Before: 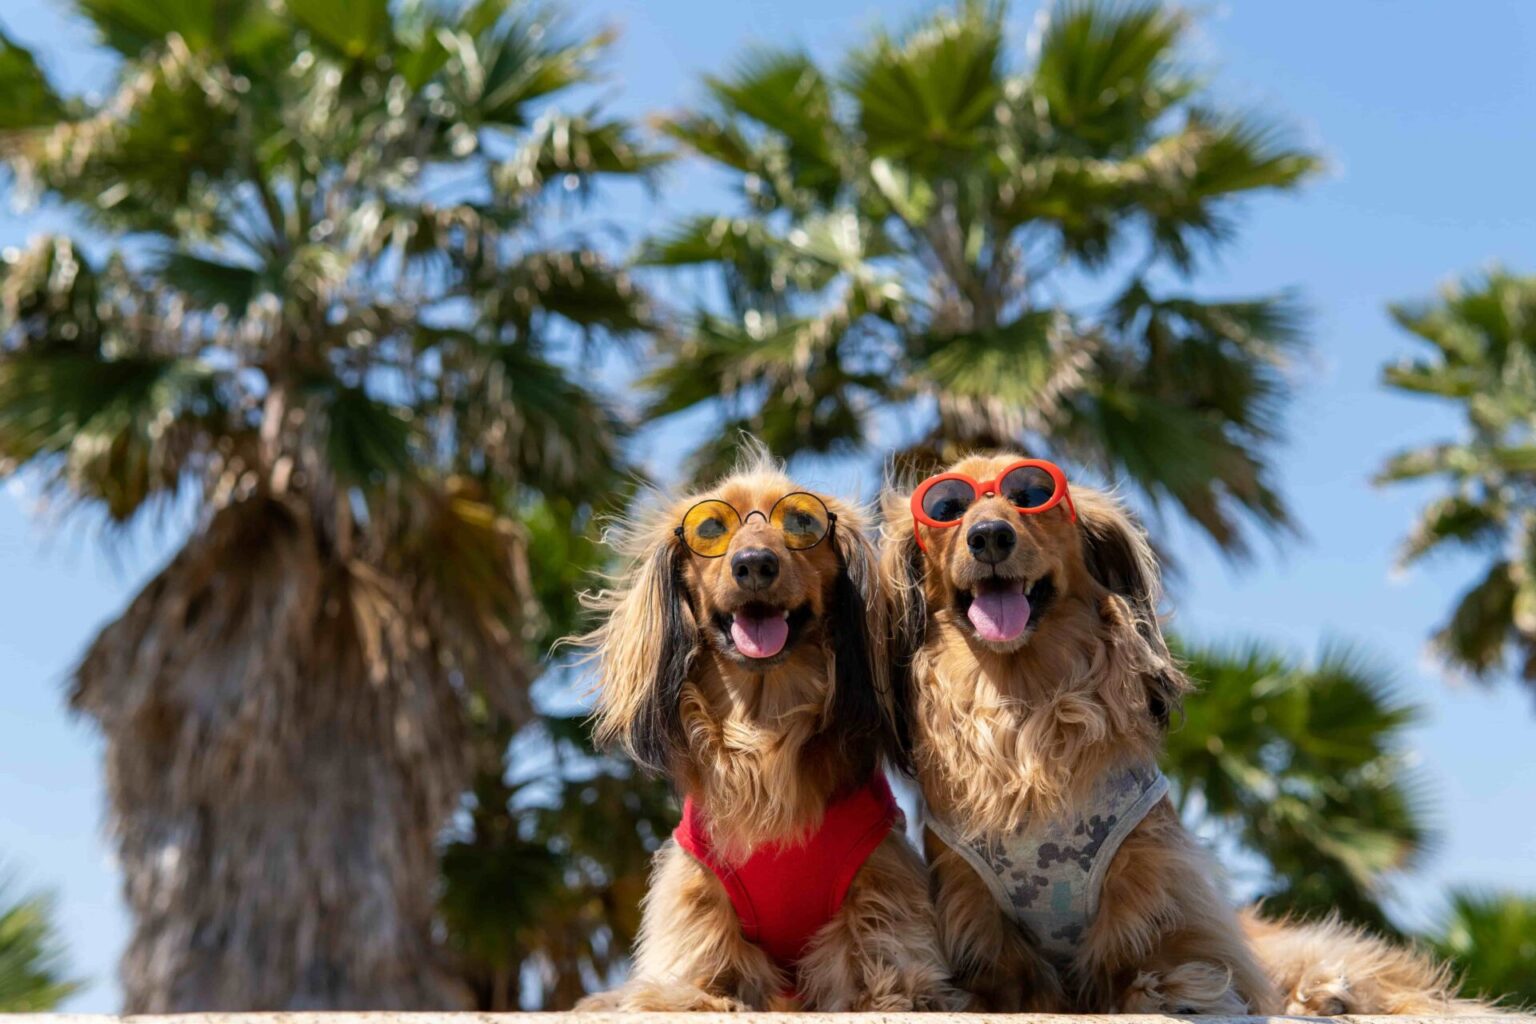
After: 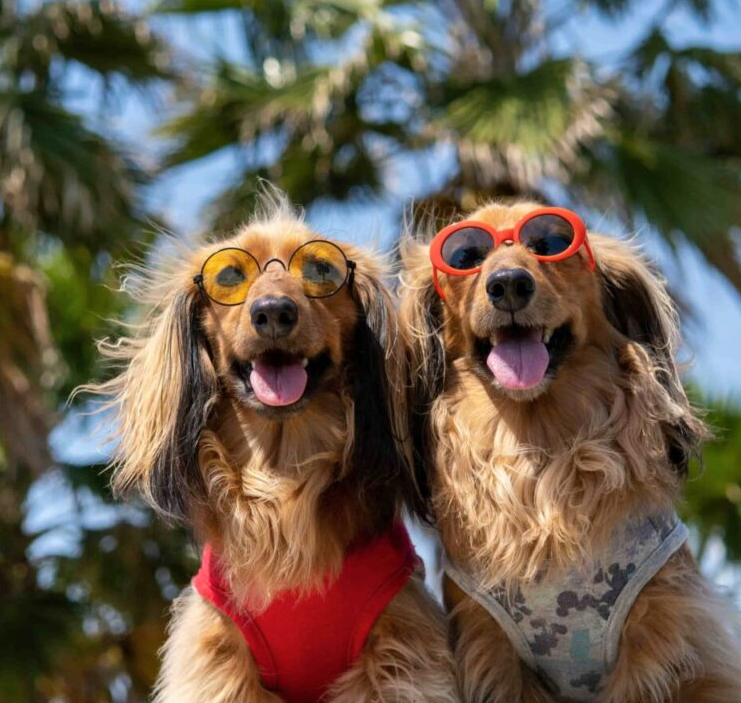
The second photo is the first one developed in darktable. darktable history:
crop: left 31.379%, top 24.658%, right 20.326%, bottom 6.628%
shadows and highlights: white point adjustment 0.1, highlights -70, soften with gaussian
